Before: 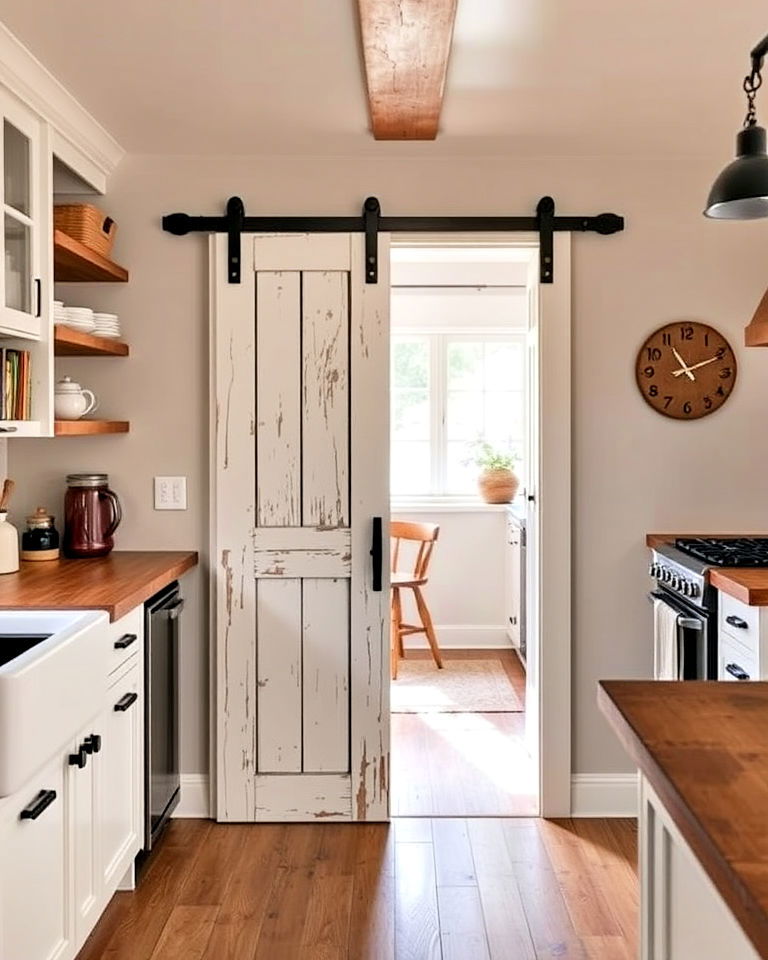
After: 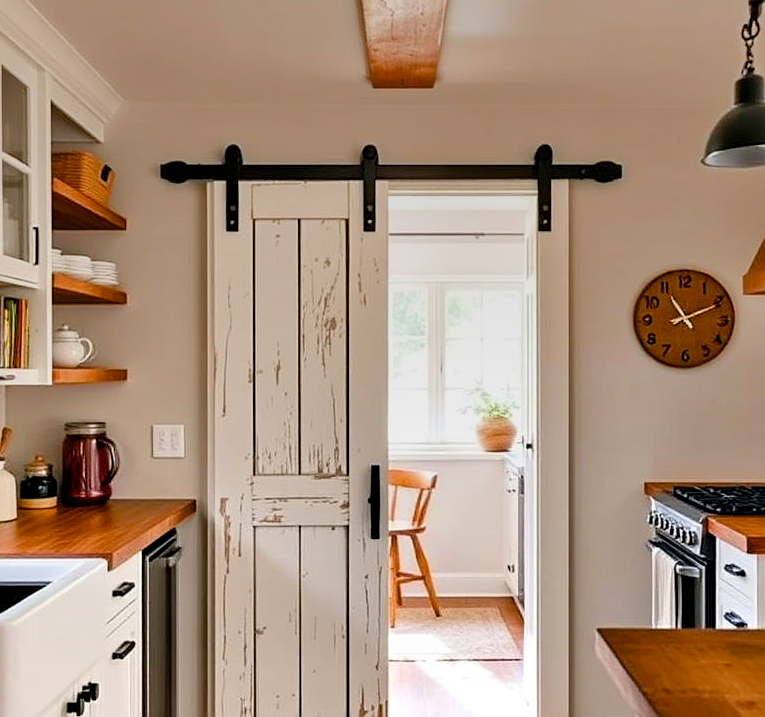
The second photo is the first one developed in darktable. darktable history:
crop: left 0.387%, top 5.469%, bottom 19.809%
sharpen: amount 0.2
color balance rgb: perceptual saturation grading › global saturation 35%, perceptual saturation grading › highlights -30%, perceptual saturation grading › shadows 35%, perceptual brilliance grading › global brilliance 3%, perceptual brilliance grading › highlights -3%, perceptual brilliance grading › shadows 3%
graduated density: rotation -0.352°, offset 57.64
